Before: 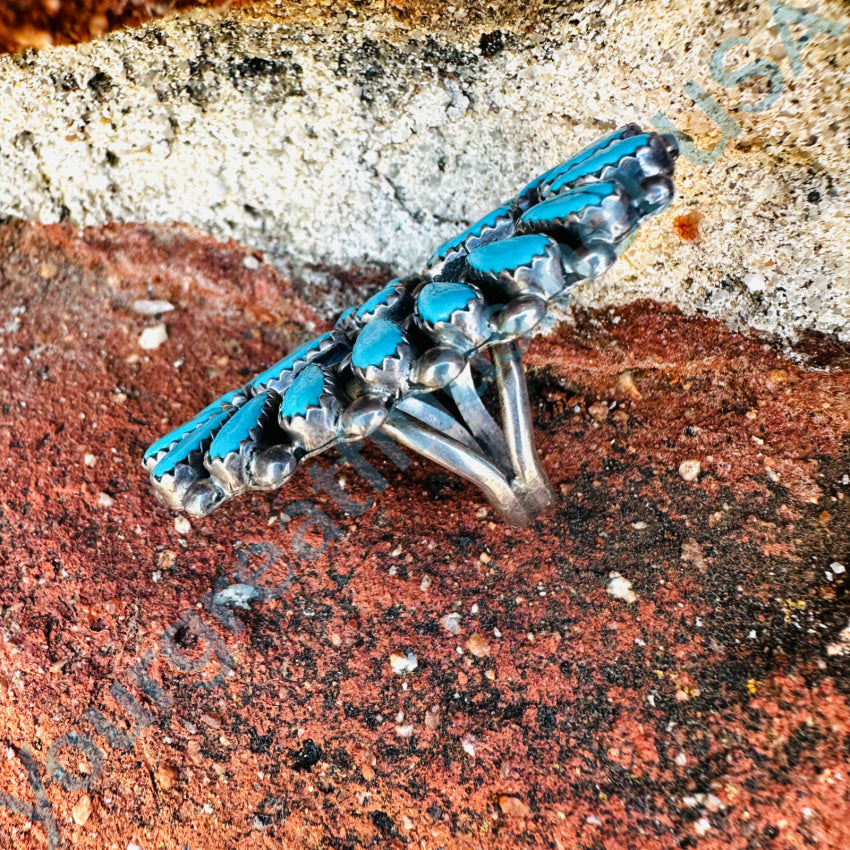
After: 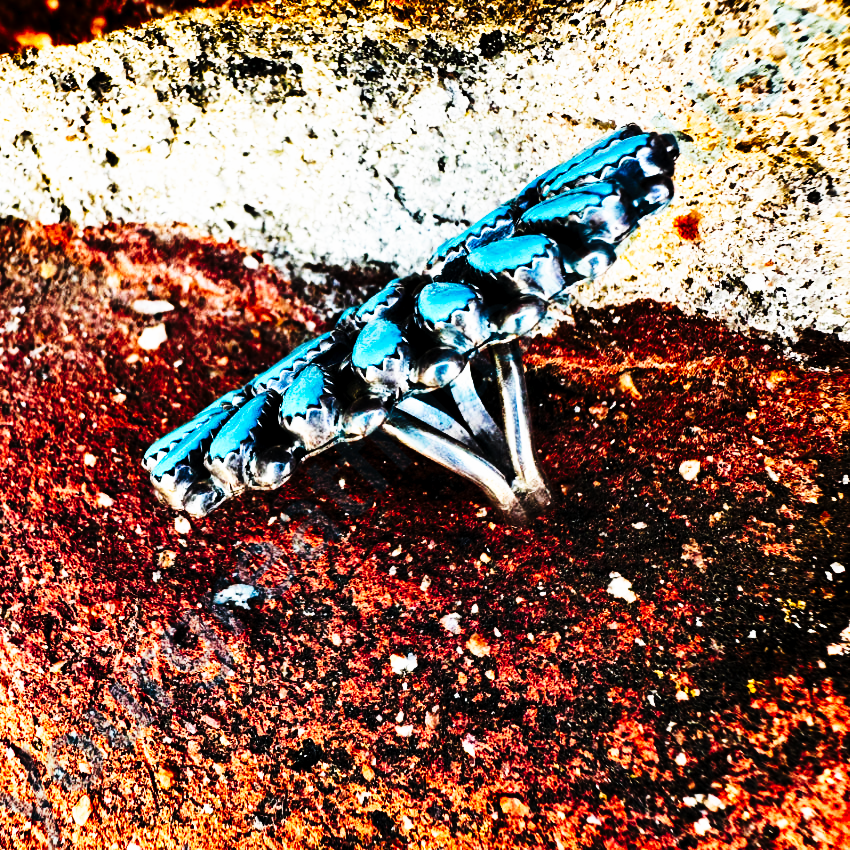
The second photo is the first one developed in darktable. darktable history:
tone curve: curves: ch0 [(0, 0) (0.003, 0.006) (0.011, 0.008) (0.025, 0.011) (0.044, 0.015) (0.069, 0.019) (0.1, 0.023) (0.136, 0.03) (0.177, 0.042) (0.224, 0.065) (0.277, 0.103) (0.335, 0.177) (0.399, 0.294) (0.468, 0.463) (0.543, 0.639) (0.623, 0.805) (0.709, 0.909) (0.801, 0.967) (0.898, 0.989) (1, 1)], preserve colors none
exposure: black level correction 0.009, exposure -0.637 EV, compensate highlight preservation false
tone equalizer: -8 EV -0.75 EV, -7 EV -0.7 EV, -6 EV -0.6 EV, -5 EV -0.4 EV, -3 EV 0.4 EV, -2 EV 0.6 EV, -1 EV 0.7 EV, +0 EV 0.75 EV, edges refinement/feathering 500, mask exposure compensation -1.57 EV, preserve details no
